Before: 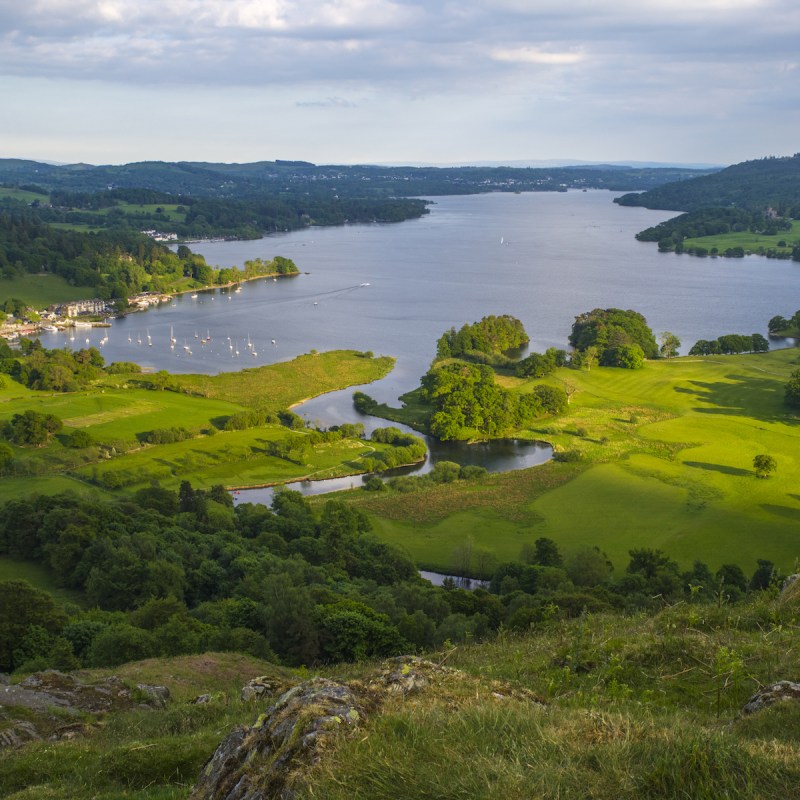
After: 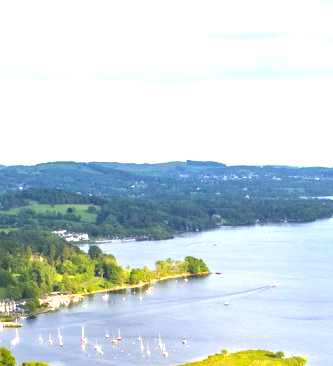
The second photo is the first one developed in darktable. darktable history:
crop and rotate: left 11.167%, top 0.068%, right 47.084%, bottom 54.13%
exposure: black level correction 0, exposure 1.448 EV, compensate highlight preservation false
haze removal: compatibility mode true, adaptive false
